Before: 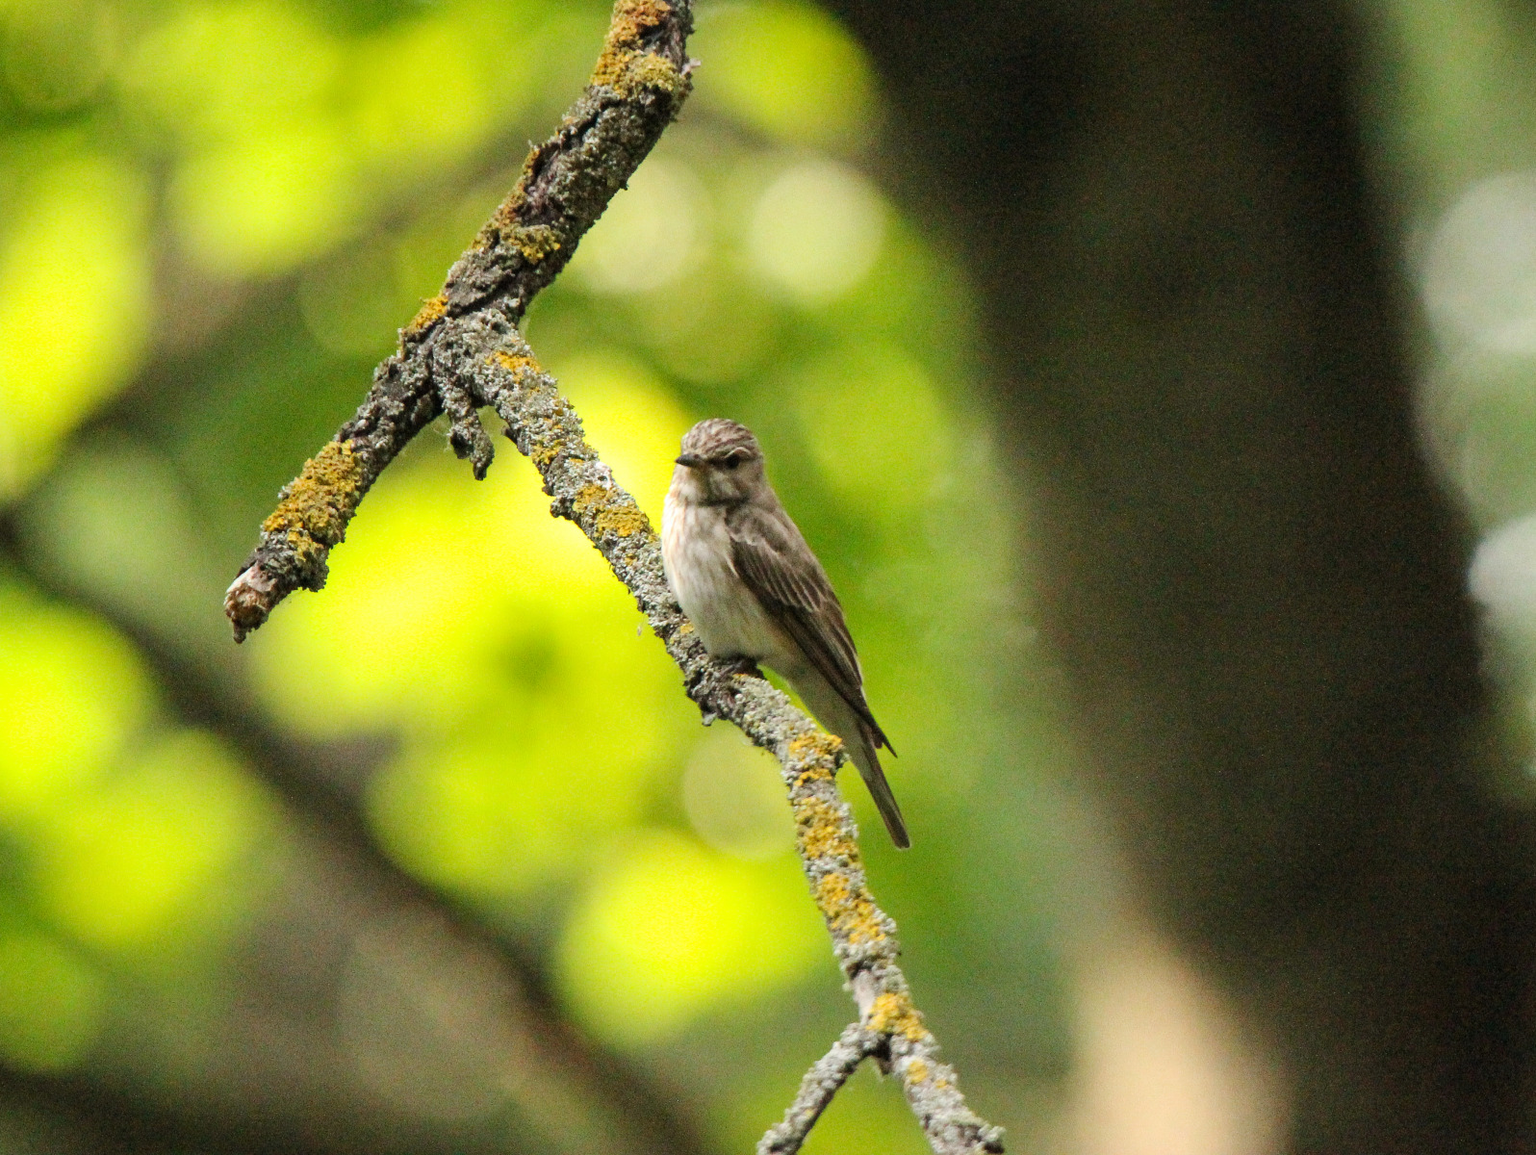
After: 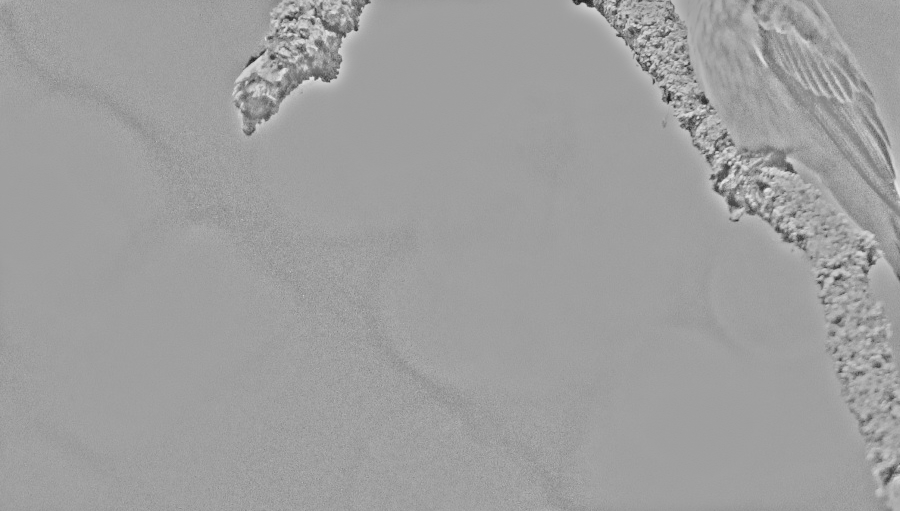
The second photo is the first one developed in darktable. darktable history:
highpass: sharpness 25.84%, contrast boost 14.94%
base curve: curves: ch0 [(0, 0) (0.028, 0.03) (0.121, 0.232) (0.46, 0.748) (0.859, 0.968) (1, 1)], preserve colors none
crop: top 44.483%, right 43.593%, bottom 12.892%
exposure: black level correction 0.01, exposure 0.011 EV, compensate highlight preservation false
